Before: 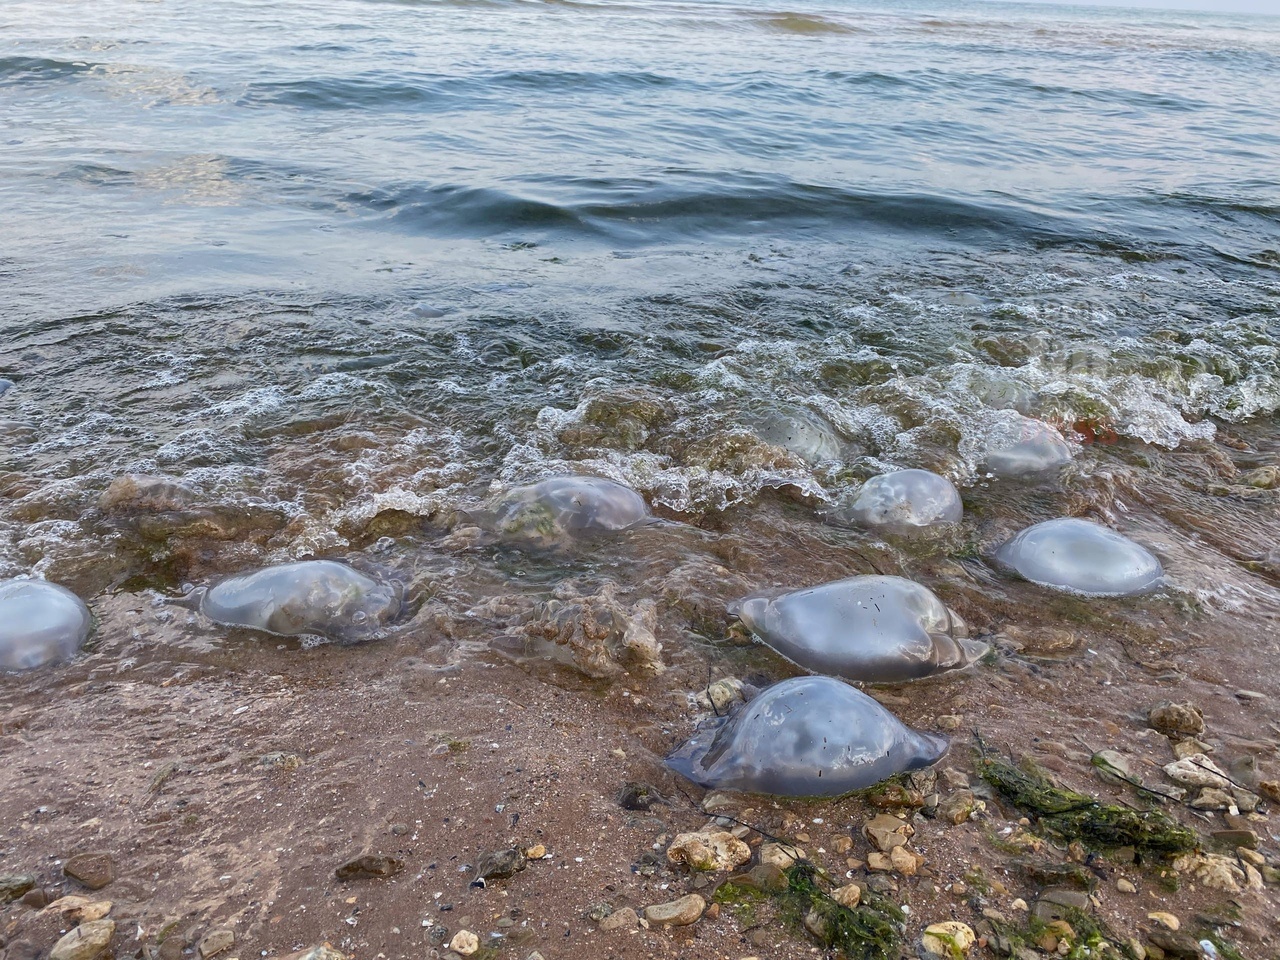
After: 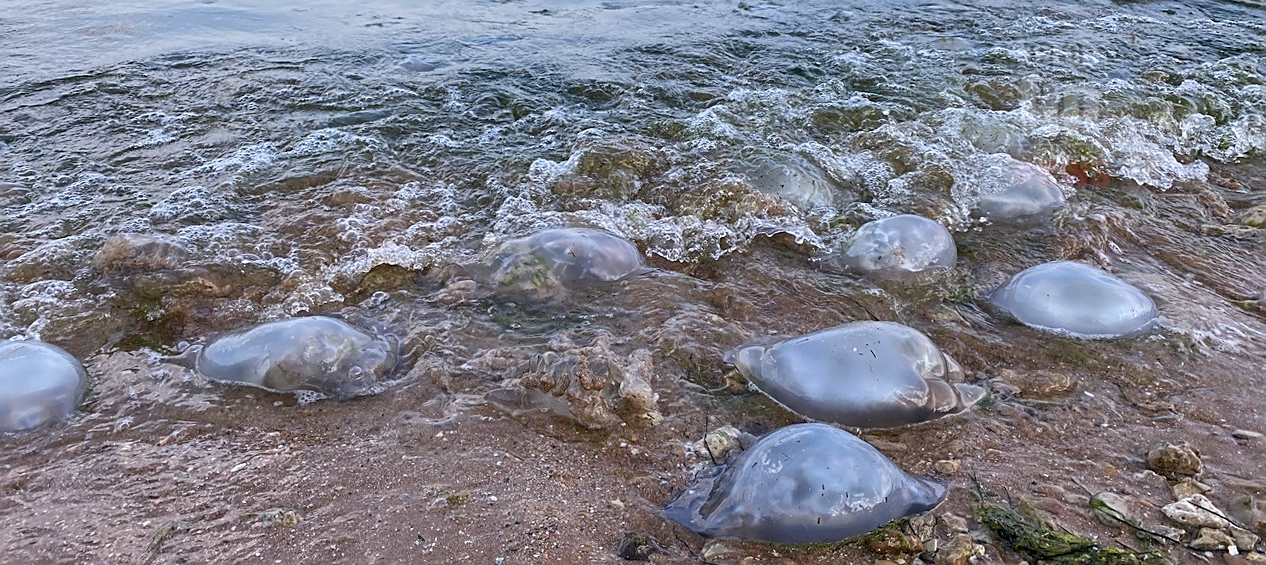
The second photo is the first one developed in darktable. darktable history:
rotate and perspective: rotation -1°, crop left 0.011, crop right 0.989, crop top 0.025, crop bottom 0.975
color calibration: illuminant as shot in camera, x 0.358, y 0.373, temperature 4628.91 K
crop and rotate: top 25.357%, bottom 13.942%
sharpen: on, module defaults
